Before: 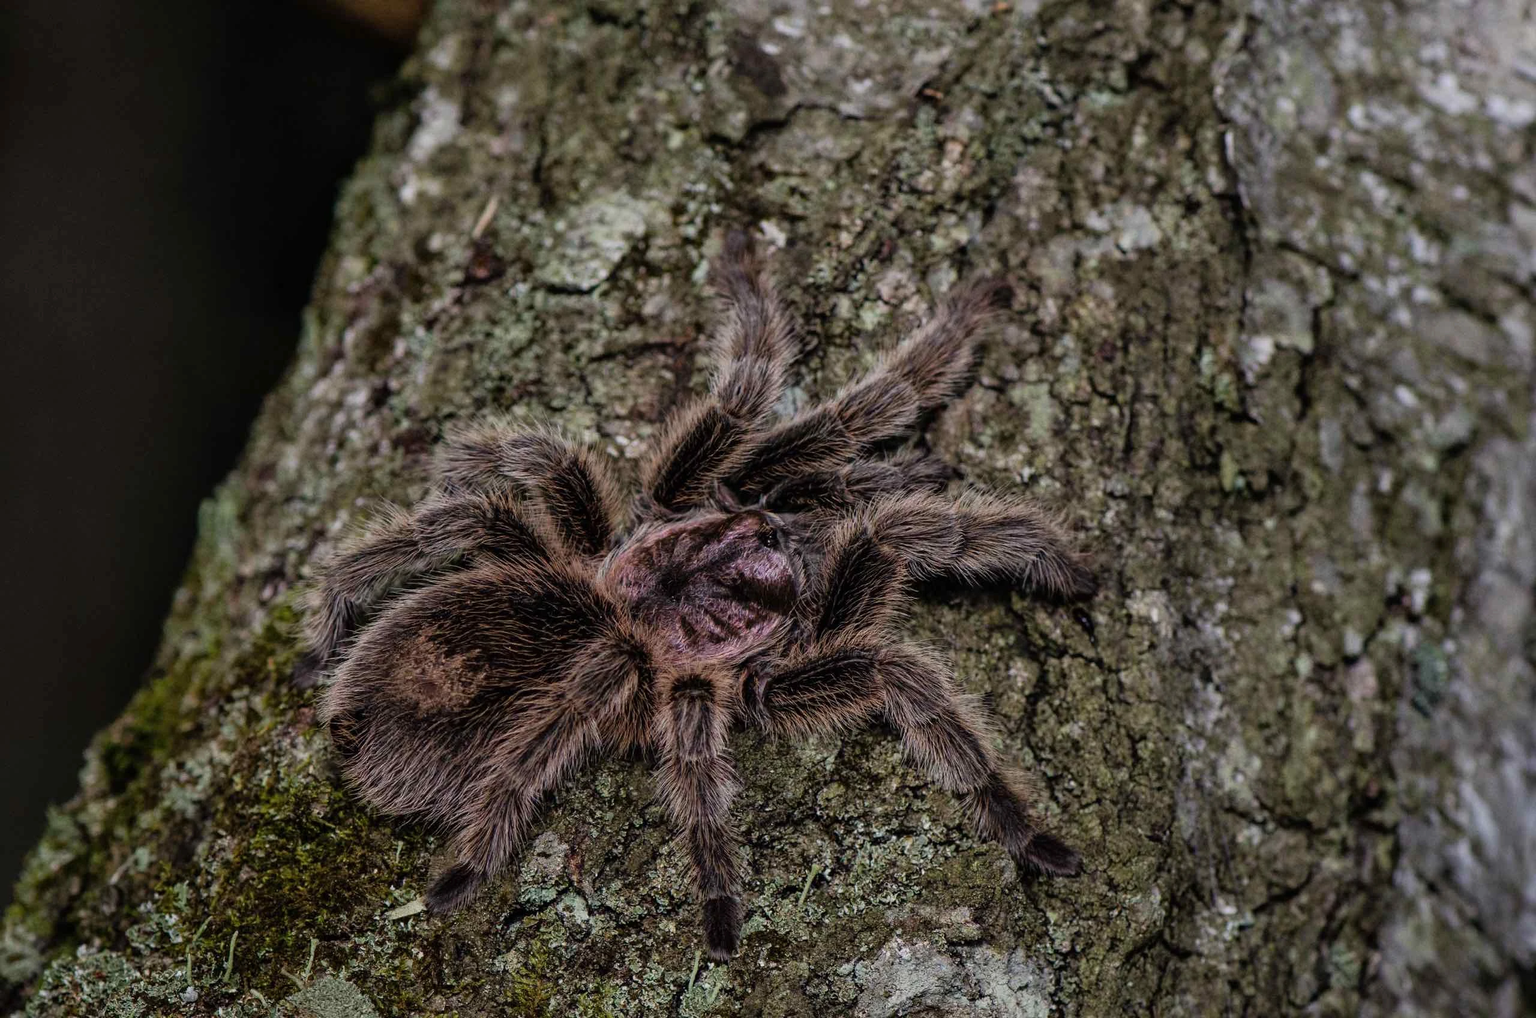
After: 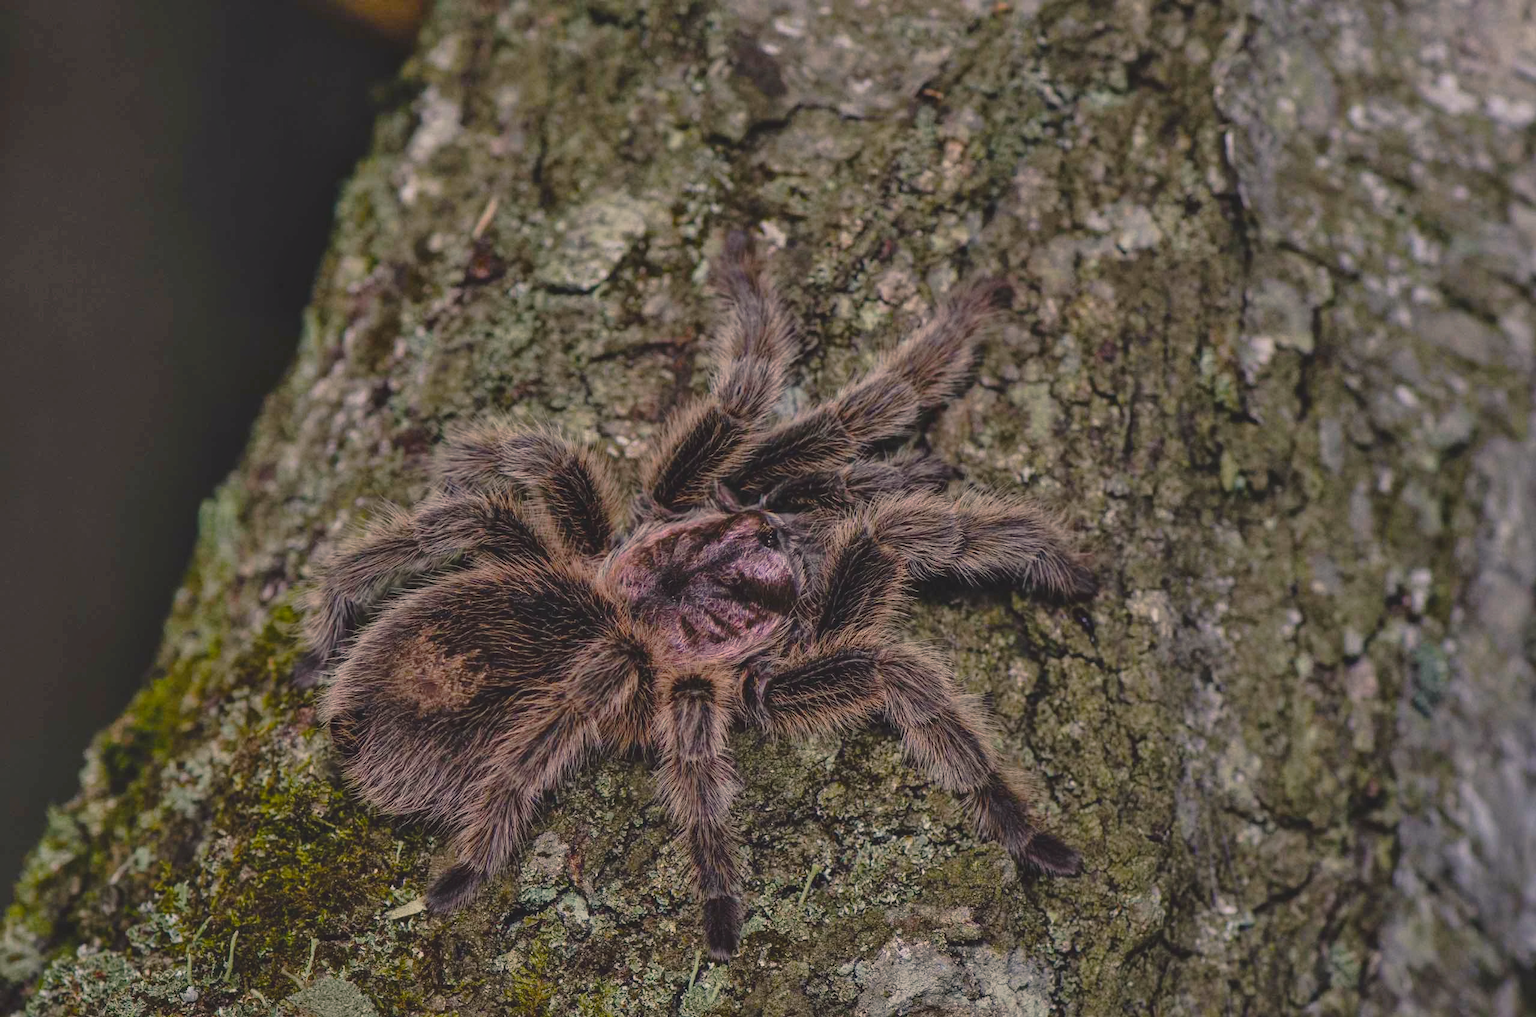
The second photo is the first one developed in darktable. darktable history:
contrast brightness saturation: saturation -0.05
tone curve: curves: ch0 [(0, 0) (0.003, 0.005) (0.011, 0.016) (0.025, 0.036) (0.044, 0.071) (0.069, 0.112) (0.1, 0.149) (0.136, 0.187) (0.177, 0.228) (0.224, 0.272) (0.277, 0.32) (0.335, 0.374) (0.399, 0.429) (0.468, 0.479) (0.543, 0.538) (0.623, 0.609) (0.709, 0.697) (0.801, 0.789) (0.898, 0.876) (1, 1)], preserve colors none
color balance rgb: shadows lift › chroma 2%, shadows lift › hue 247.2°, power › chroma 0.3%, power › hue 25.2°, highlights gain › chroma 3%, highlights gain › hue 60°, global offset › luminance 0.75%, perceptual saturation grading › global saturation 20%, perceptual saturation grading › highlights -20%, perceptual saturation grading › shadows 30%, global vibrance 20%
shadows and highlights: white point adjustment -3.64, highlights -63.34, highlights color adjustment 42%, soften with gaussian
